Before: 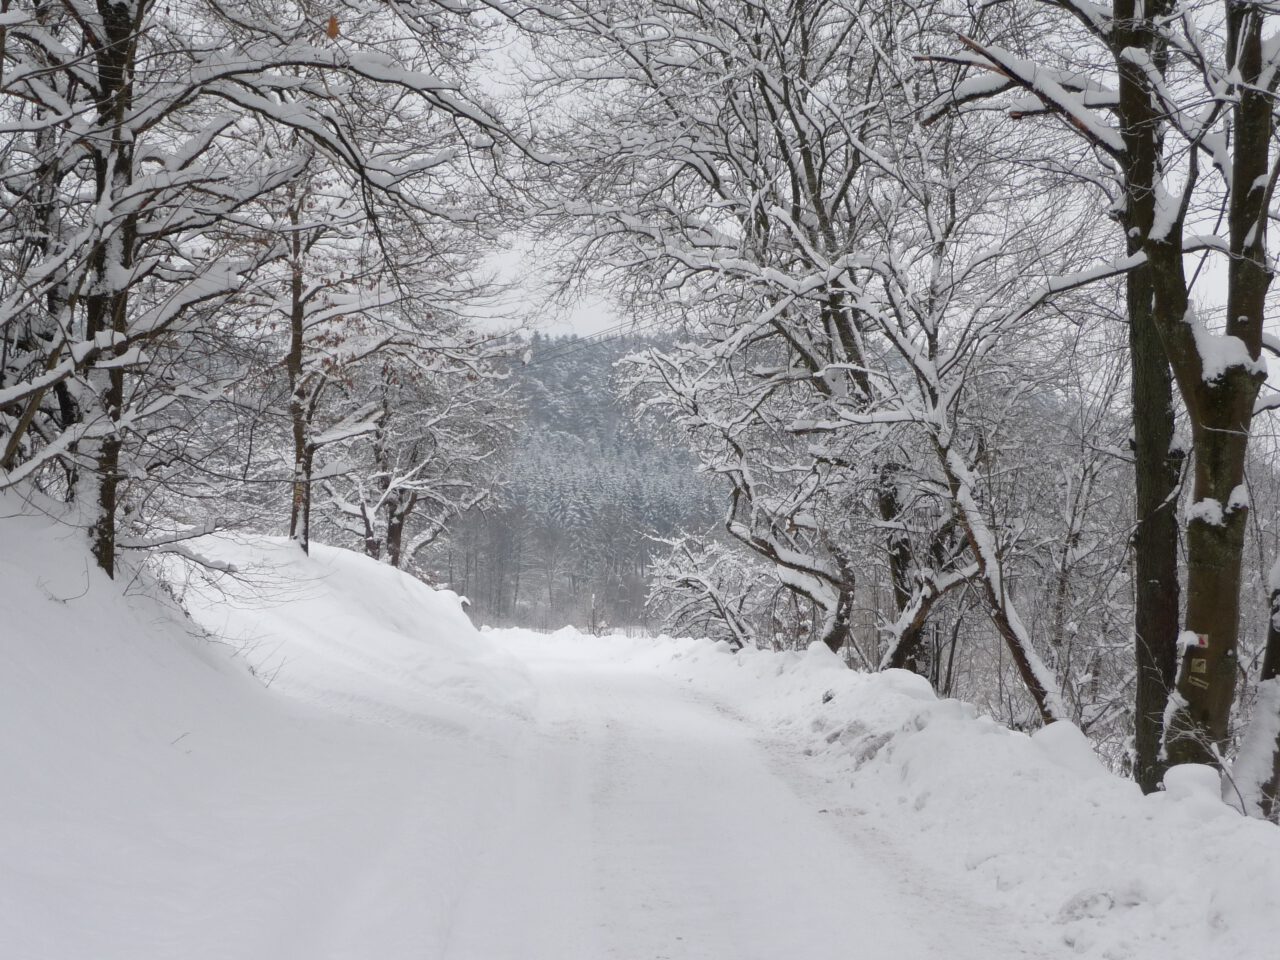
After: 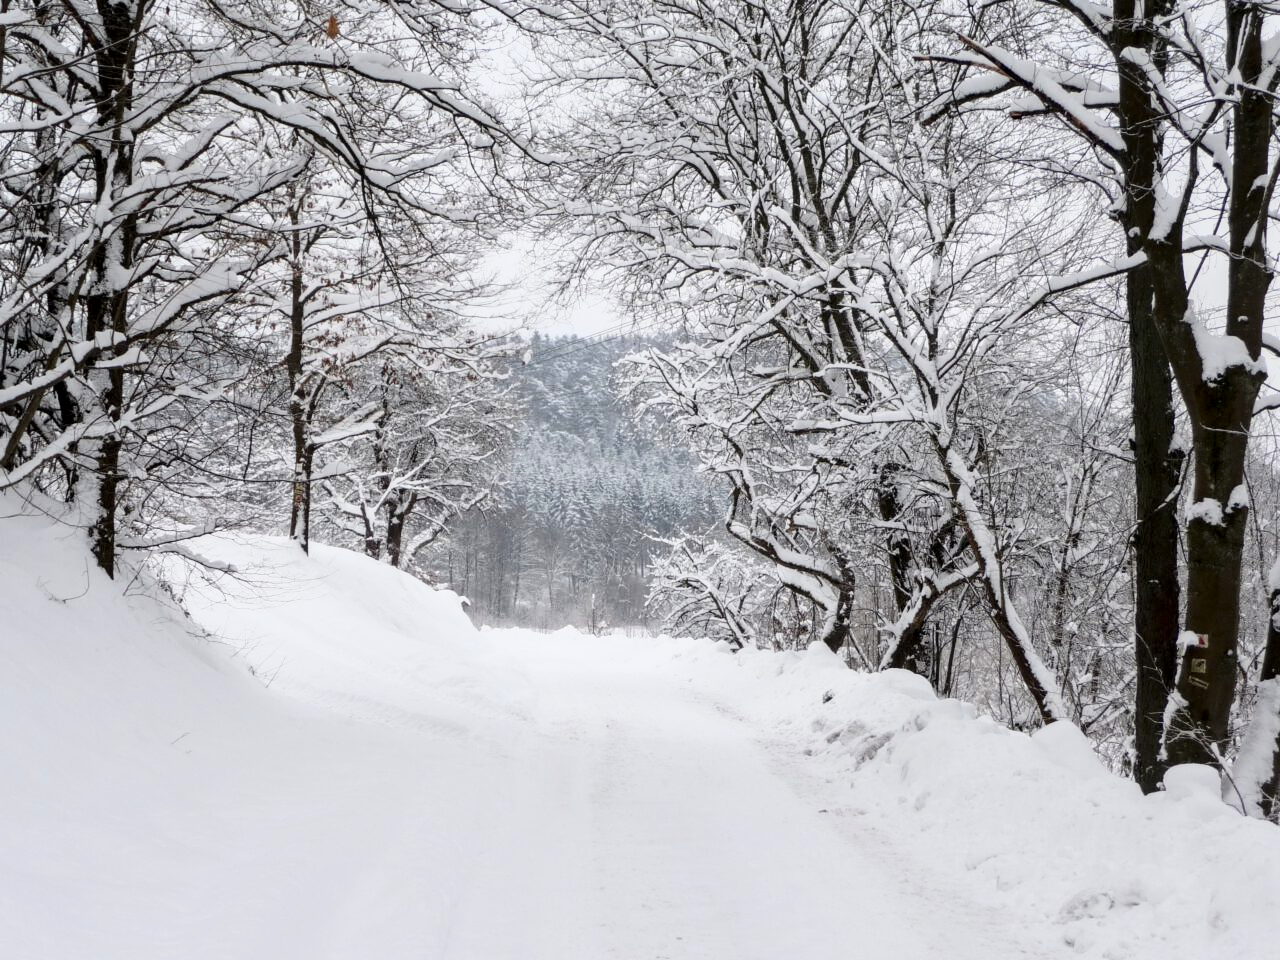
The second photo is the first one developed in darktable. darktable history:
local contrast: highlights 26%, shadows 73%, midtone range 0.748
tone curve: curves: ch0 [(0, 0.026) (0.058, 0.049) (0.246, 0.214) (0.437, 0.498) (0.55, 0.644) (0.657, 0.767) (0.822, 0.9) (1, 0.961)]; ch1 [(0, 0) (0.346, 0.307) (0.408, 0.369) (0.453, 0.457) (0.476, 0.489) (0.502, 0.493) (0.521, 0.515) (0.537, 0.531) (0.612, 0.641) (0.676, 0.728) (1, 1)]; ch2 [(0, 0) (0.346, 0.34) (0.434, 0.46) (0.485, 0.494) (0.5, 0.494) (0.511, 0.504) (0.537, 0.551) (0.579, 0.599) (0.625, 0.686) (1, 1)], color space Lab, linked channels, preserve colors none
